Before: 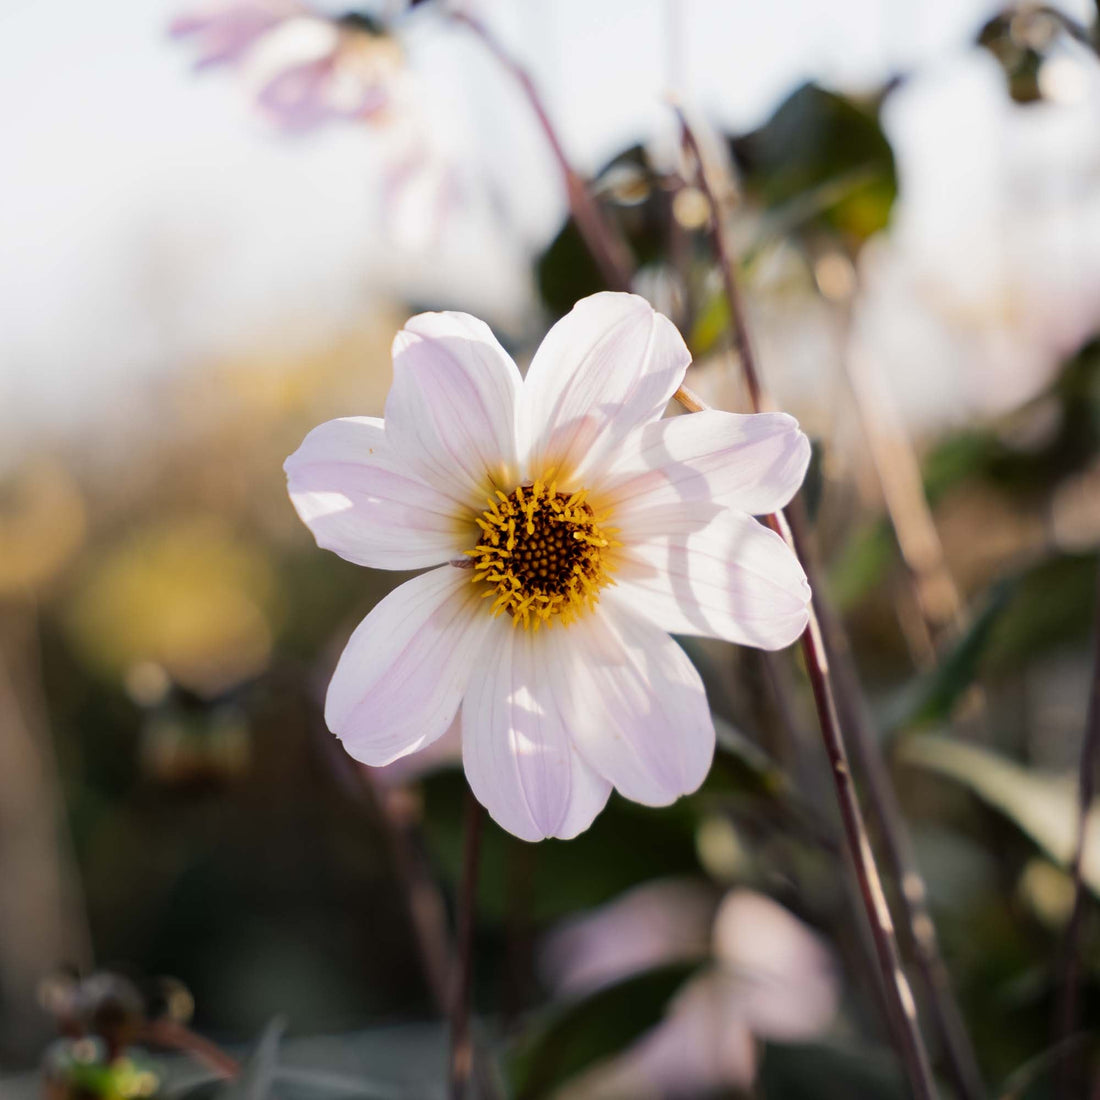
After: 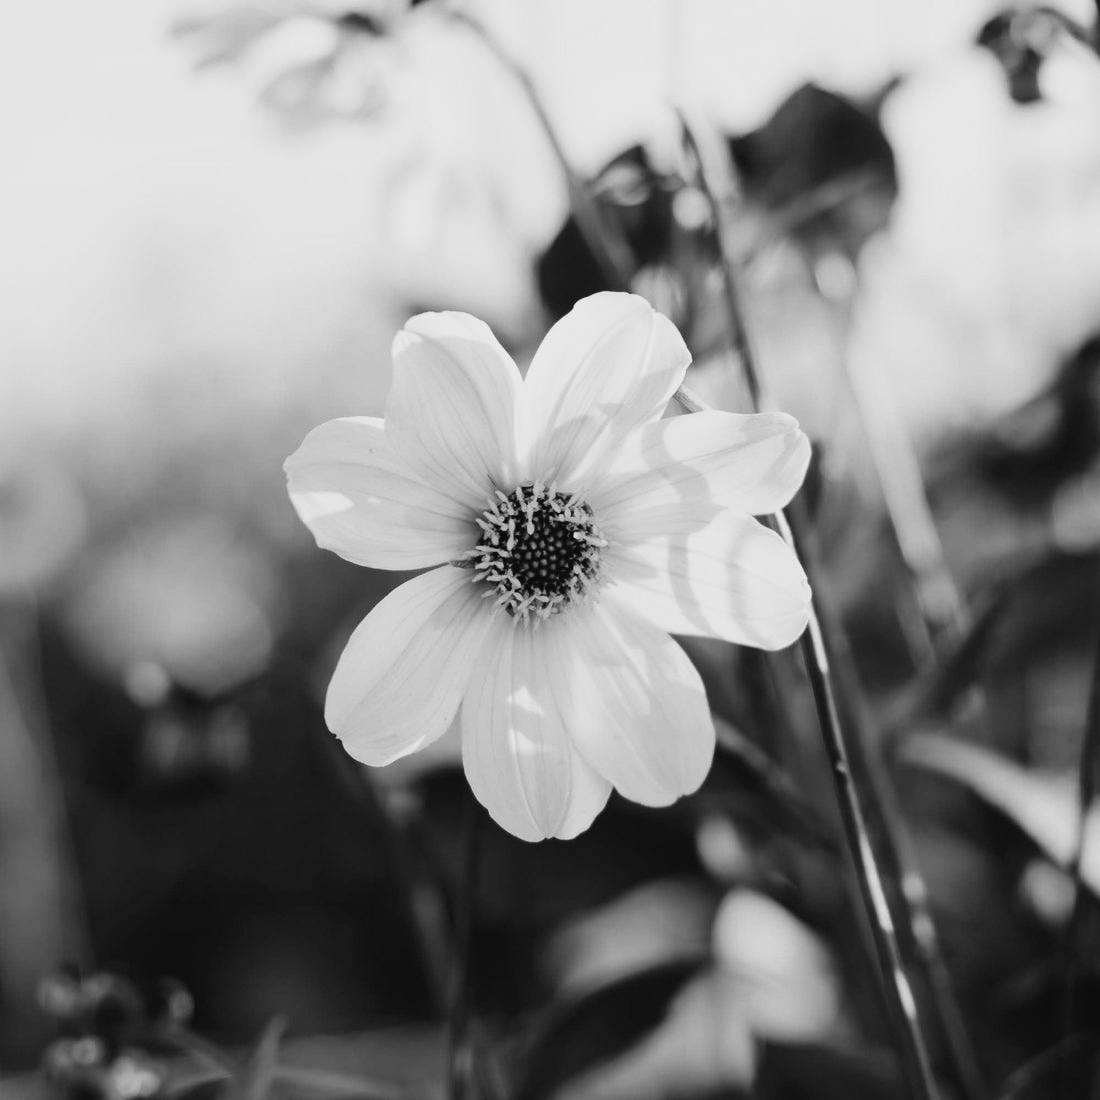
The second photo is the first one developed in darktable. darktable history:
monochrome: a -92.57, b 58.91
tone curve: curves: ch0 [(0, 0) (0.003, 0.04) (0.011, 0.04) (0.025, 0.043) (0.044, 0.049) (0.069, 0.066) (0.1, 0.095) (0.136, 0.121) (0.177, 0.154) (0.224, 0.211) (0.277, 0.281) (0.335, 0.358) (0.399, 0.452) (0.468, 0.54) (0.543, 0.628) (0.623, 0.721) (0.709, 0.801) (0.801, 0.883) (0.898, 0.948) (1, 1)], preserve colors none
